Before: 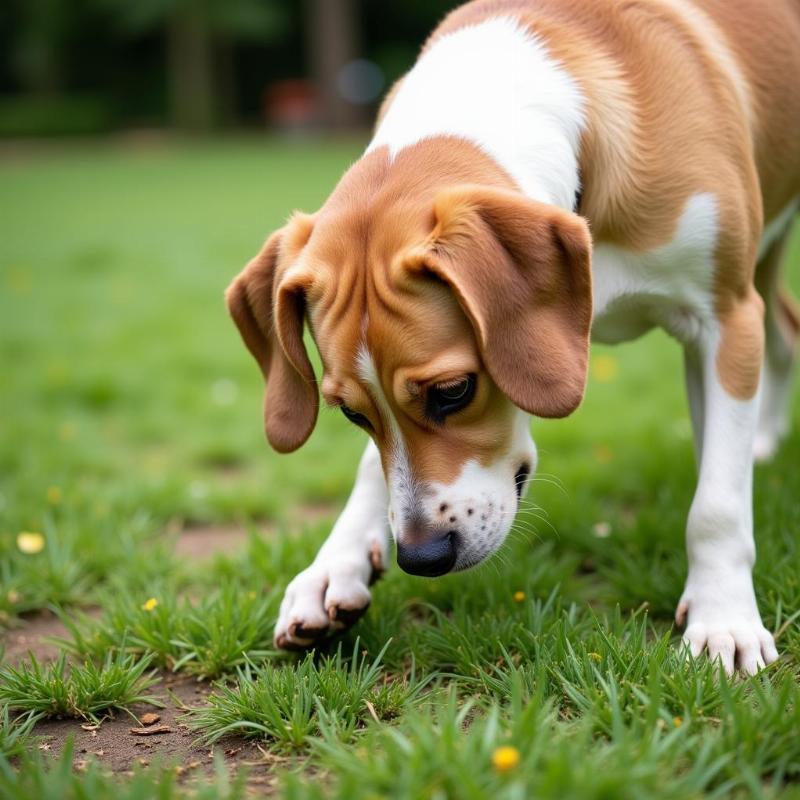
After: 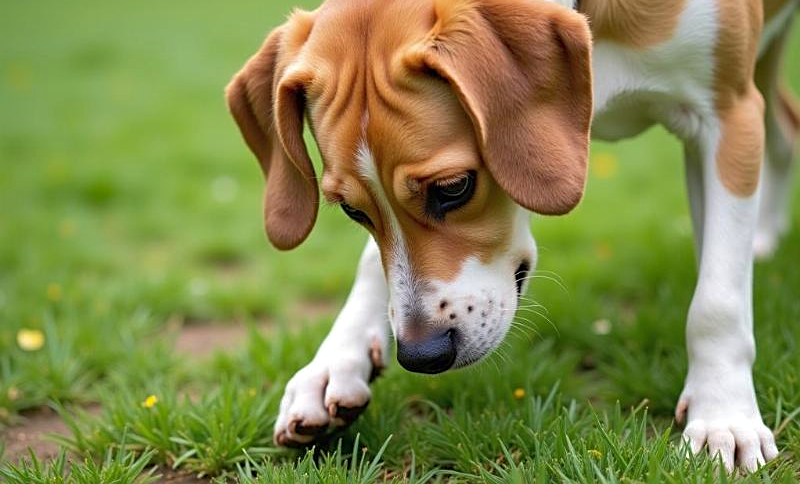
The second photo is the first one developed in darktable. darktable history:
crop and rotate: top 25.384%, bottom 14.037%
shadows and highlights: on, module defaults
sharpen: on, module defaults
exposure: exposure 0.084 EV, compensate highlight preservation false
